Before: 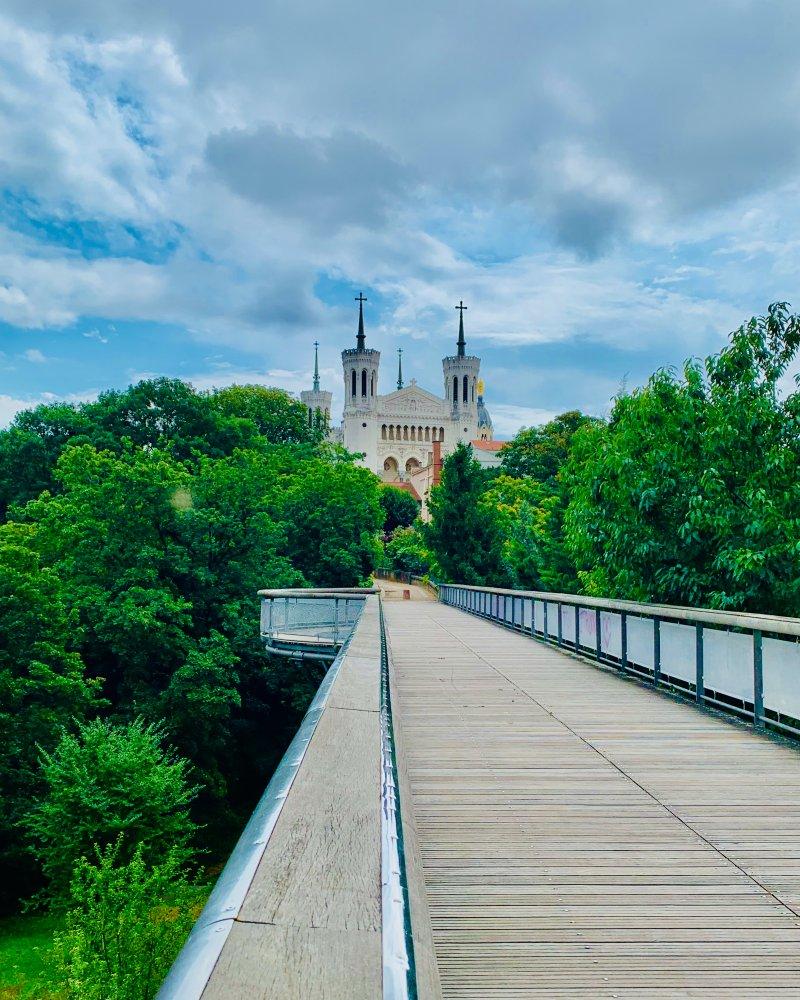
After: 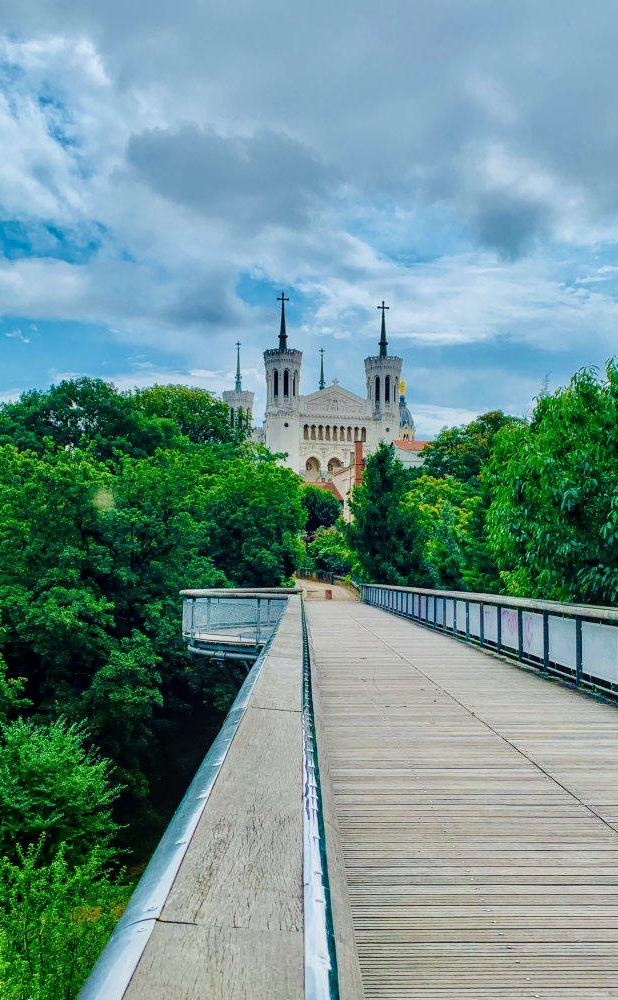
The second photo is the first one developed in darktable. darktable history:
crop: left 9.855%, right 12.85%
local contrast: on, module defaults
